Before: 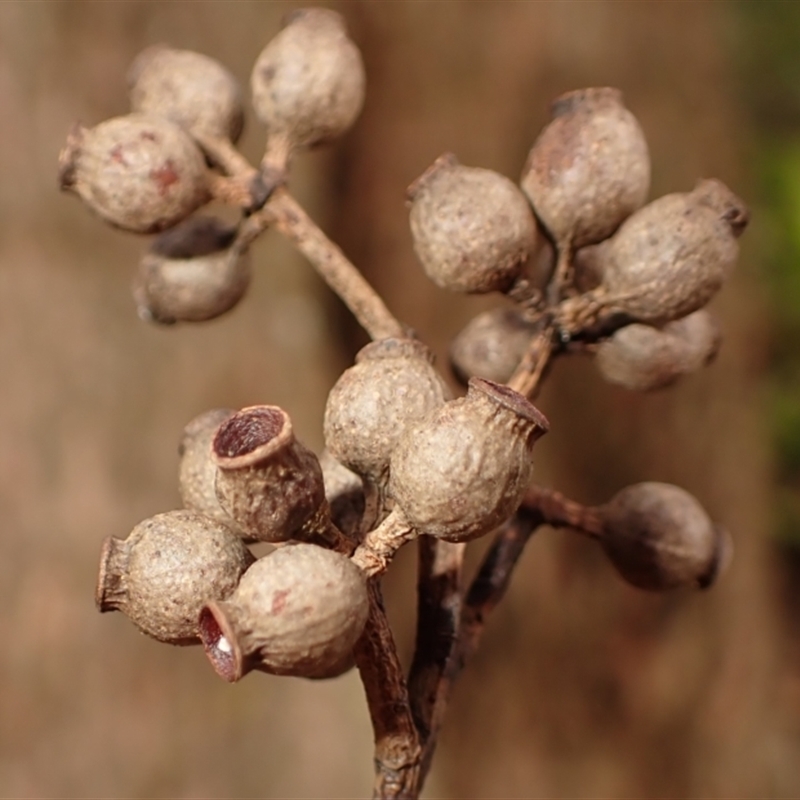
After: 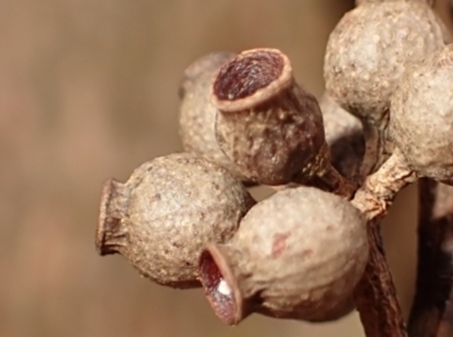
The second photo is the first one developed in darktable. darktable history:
crop: top 44.644%, right 43.253%, bottom 13.214%
